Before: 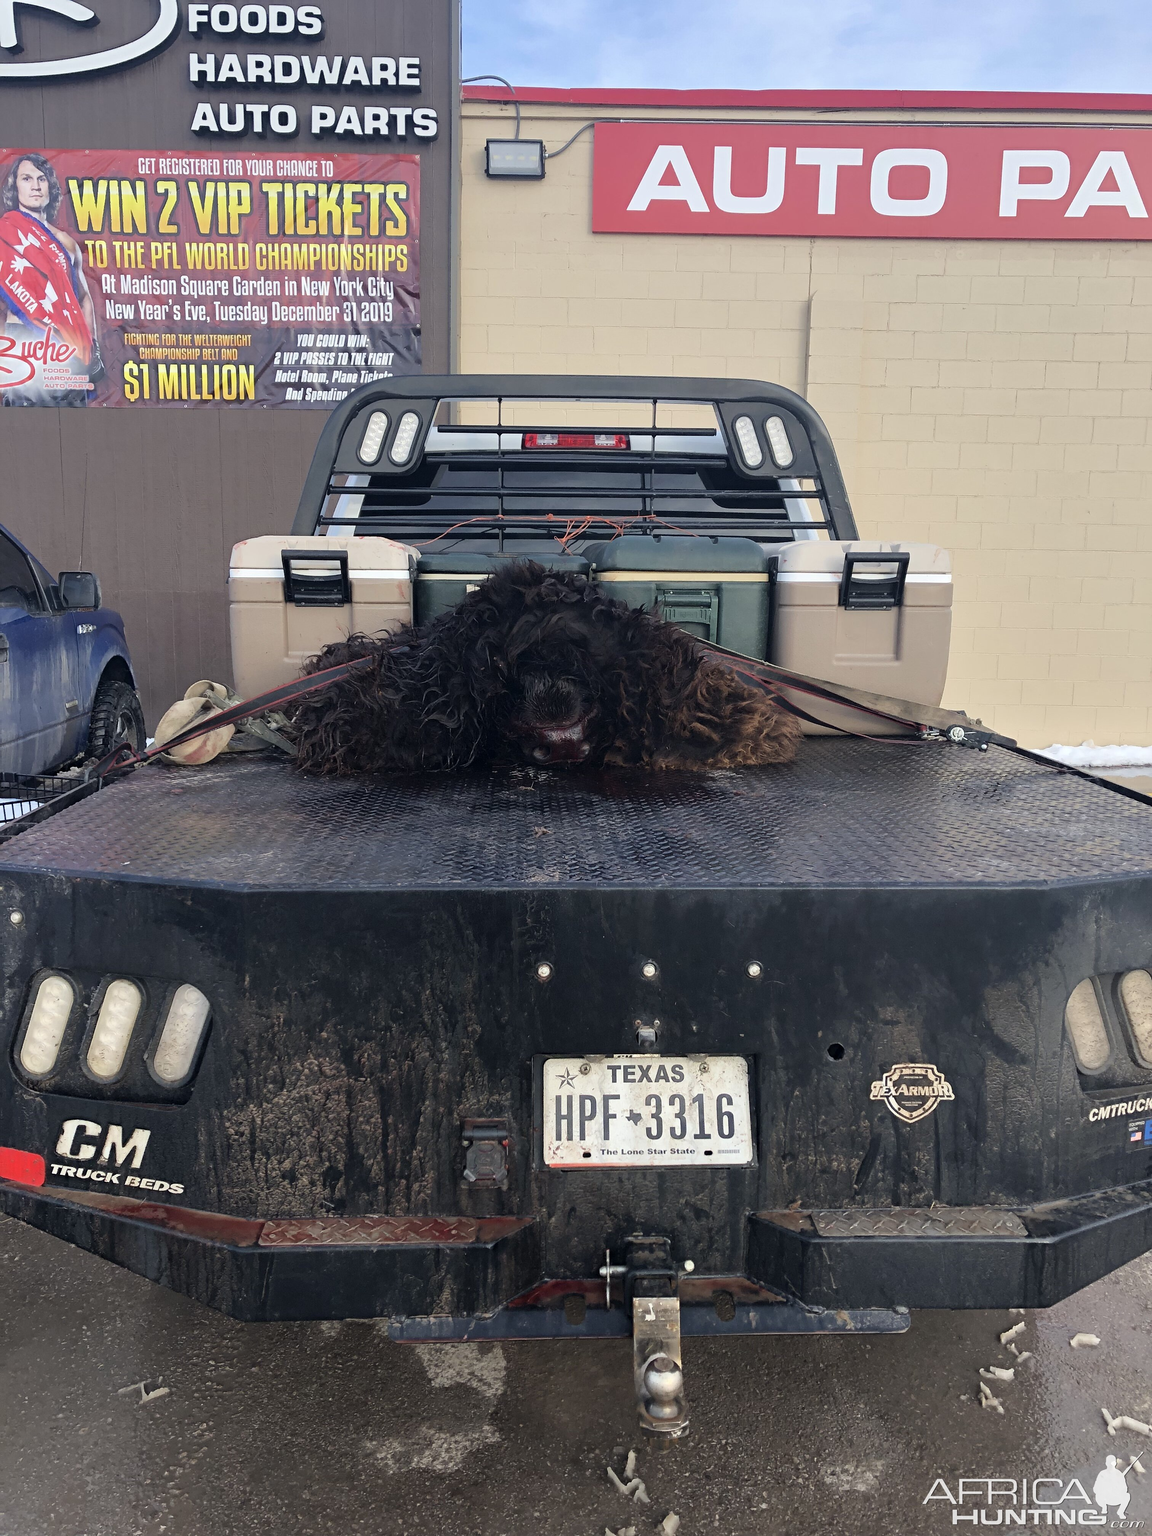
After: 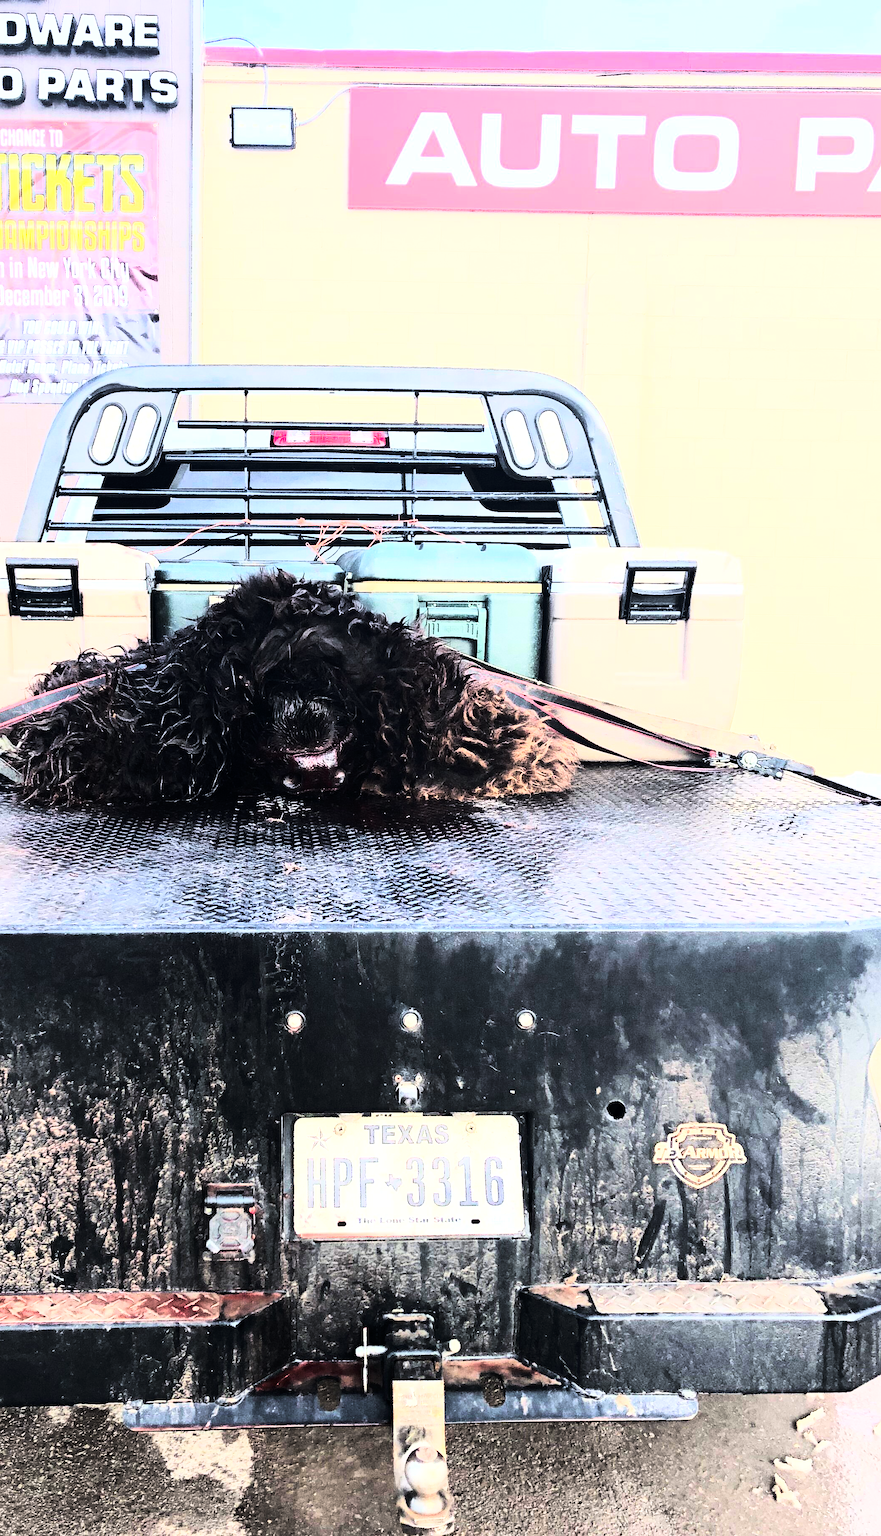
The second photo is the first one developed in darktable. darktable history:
crop and rotate: left 24.034%, top 2.838%, right 6.406%, bottom 6.299%
rgb curve: curves: ch0 [(0, 0) (0.21, 0.15) (0.24, 0.21) (0.5, 0.75) (0.75, 0.96) (0.89, 0.99) (1, 1)]; ch1 [(0, 0.02) (0.21, 0.13) (0.25, 0.2) (0.5, 0.67) (0.75, 0.9) (0.89, 0.97) (1, 1)]; ch2 [(0, 0.02) (0.21, 0.13) (0.25, 0.2) (0.5, 0.67) (0.75, 0.9) (0.89, 0.97) (1, 1)], compensate middle gray true
tone curve: curves: ch0 [(0, 0) (0.288, 0.201) (0.683, 0.793) (1, 1)], color space Lab, linked channels, preserve colors none
exposure: exposure 1.16 EV, compensate exposure bias true, compensate highlight preservation false
